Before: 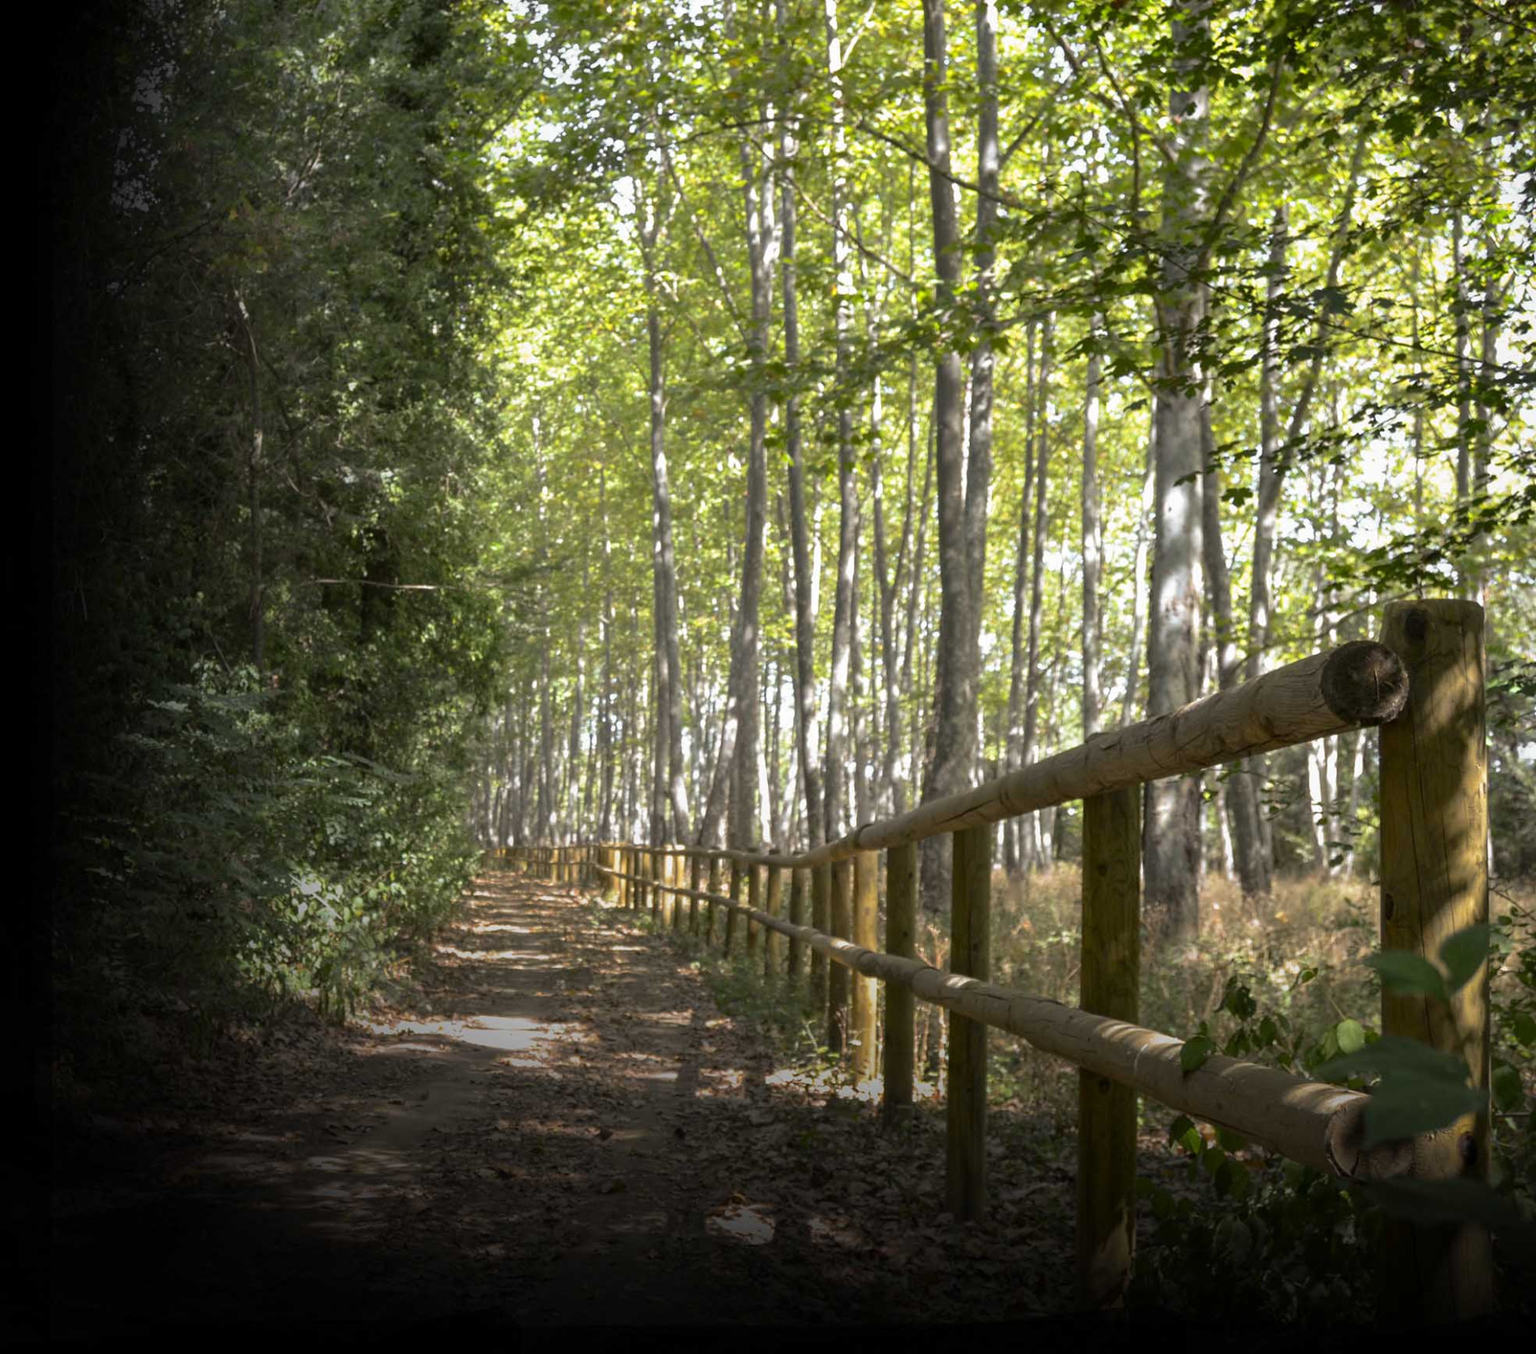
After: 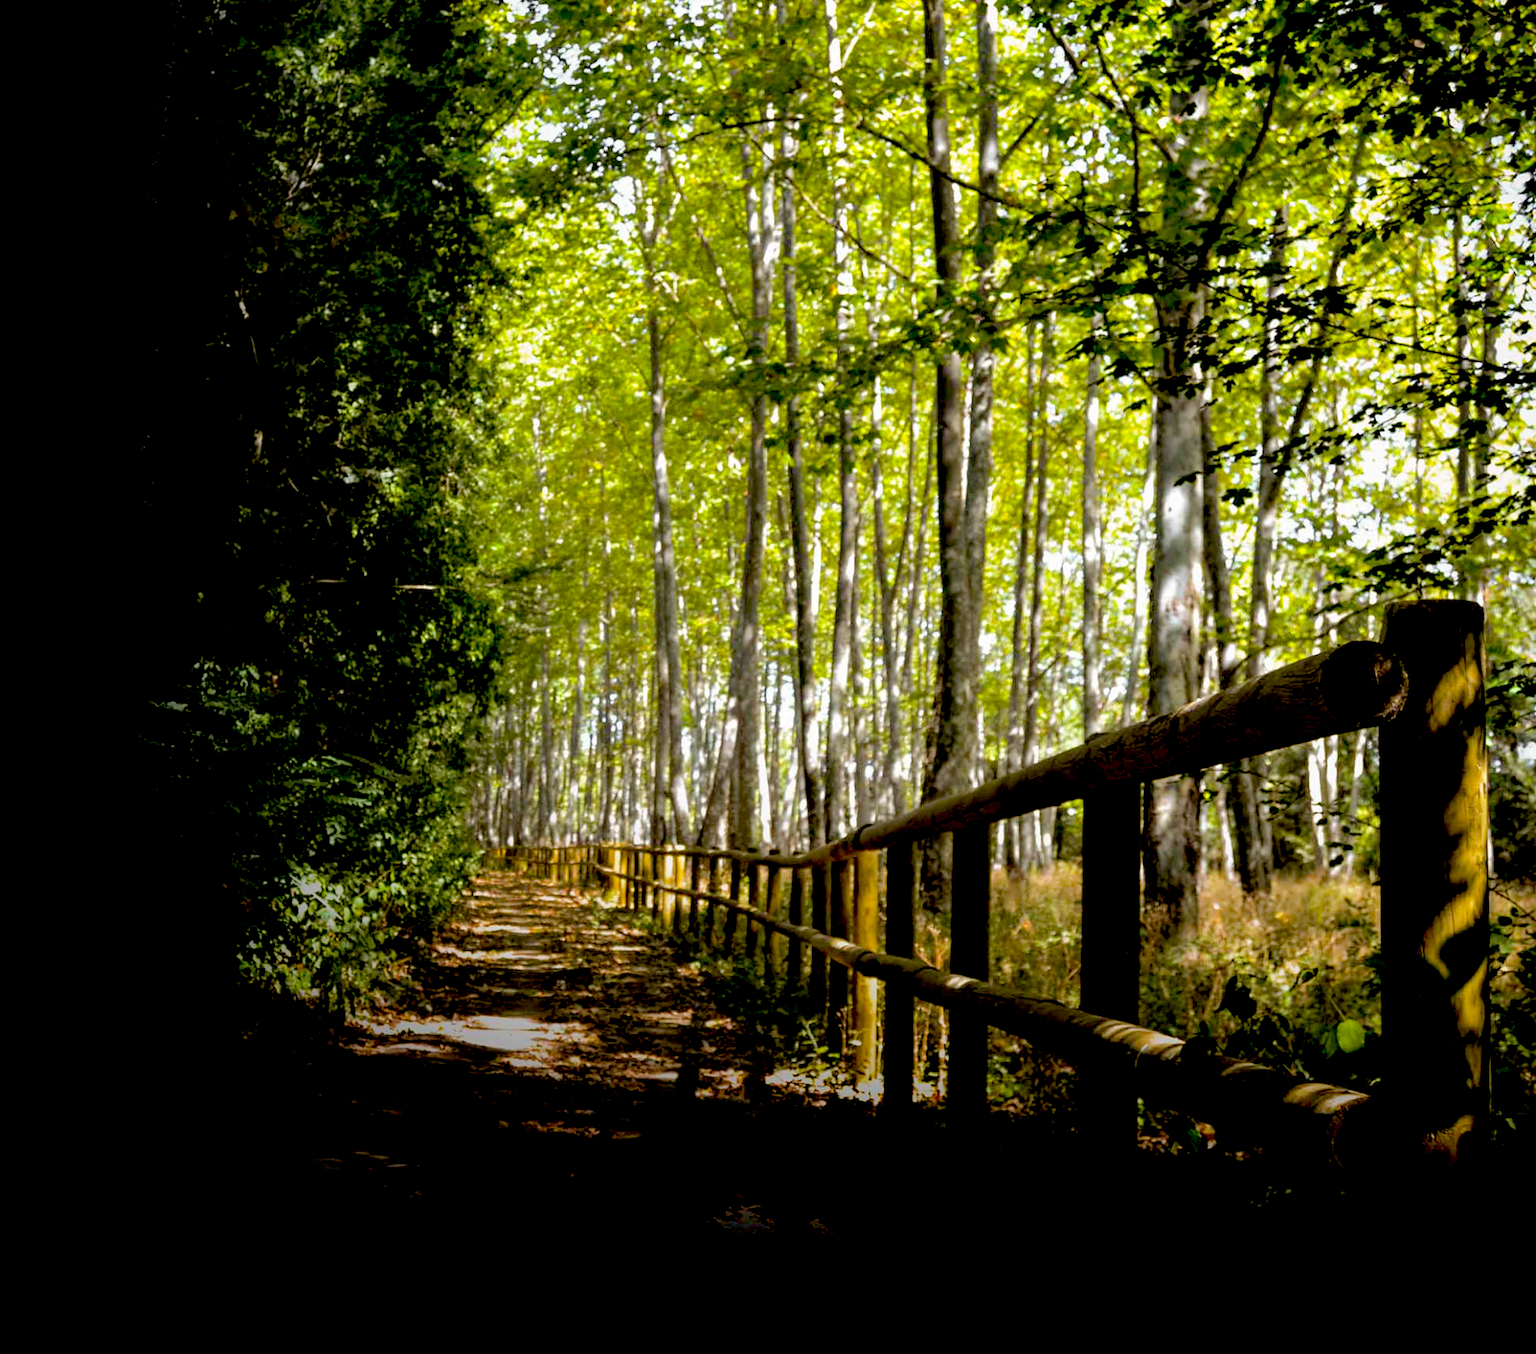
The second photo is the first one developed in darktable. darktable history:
color balance rgb: perceptual saturation grading › global saturation 25%, perceptual brilliance grading › mid-tones 10%, perceptual brilliance grading › shadows 15%, global vibrance 20%
exposure: black level correction 0.056, compensate highlight preservation false
